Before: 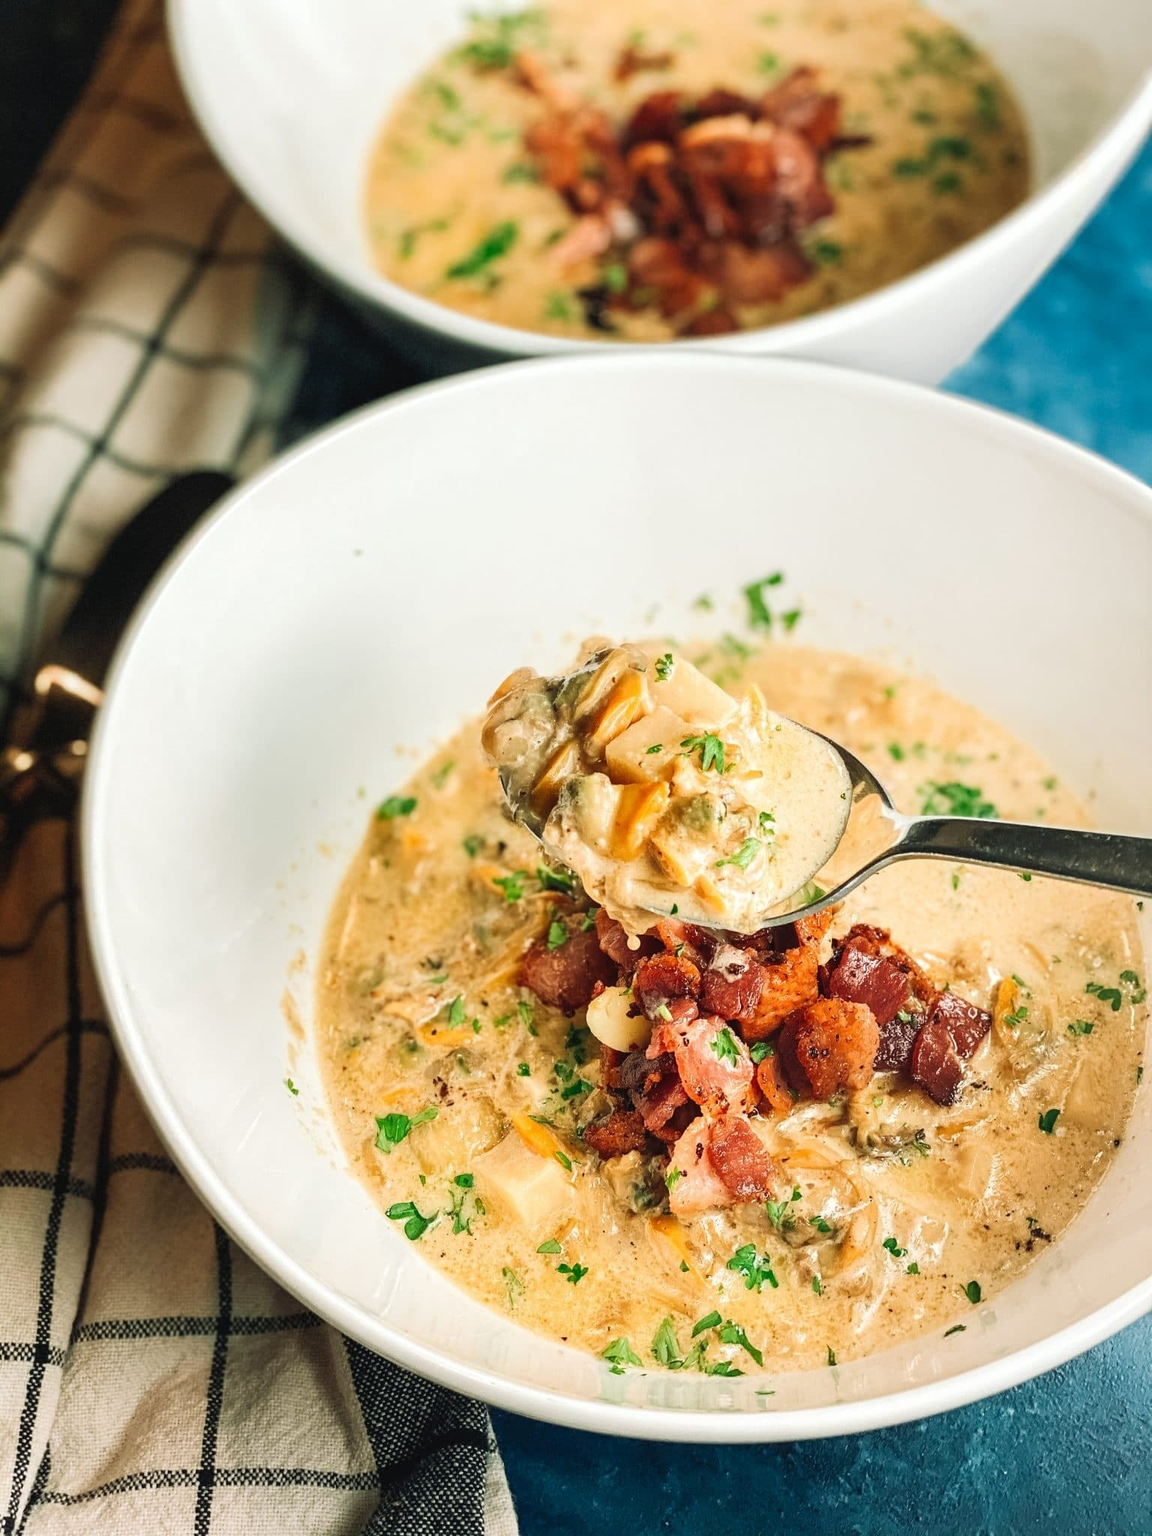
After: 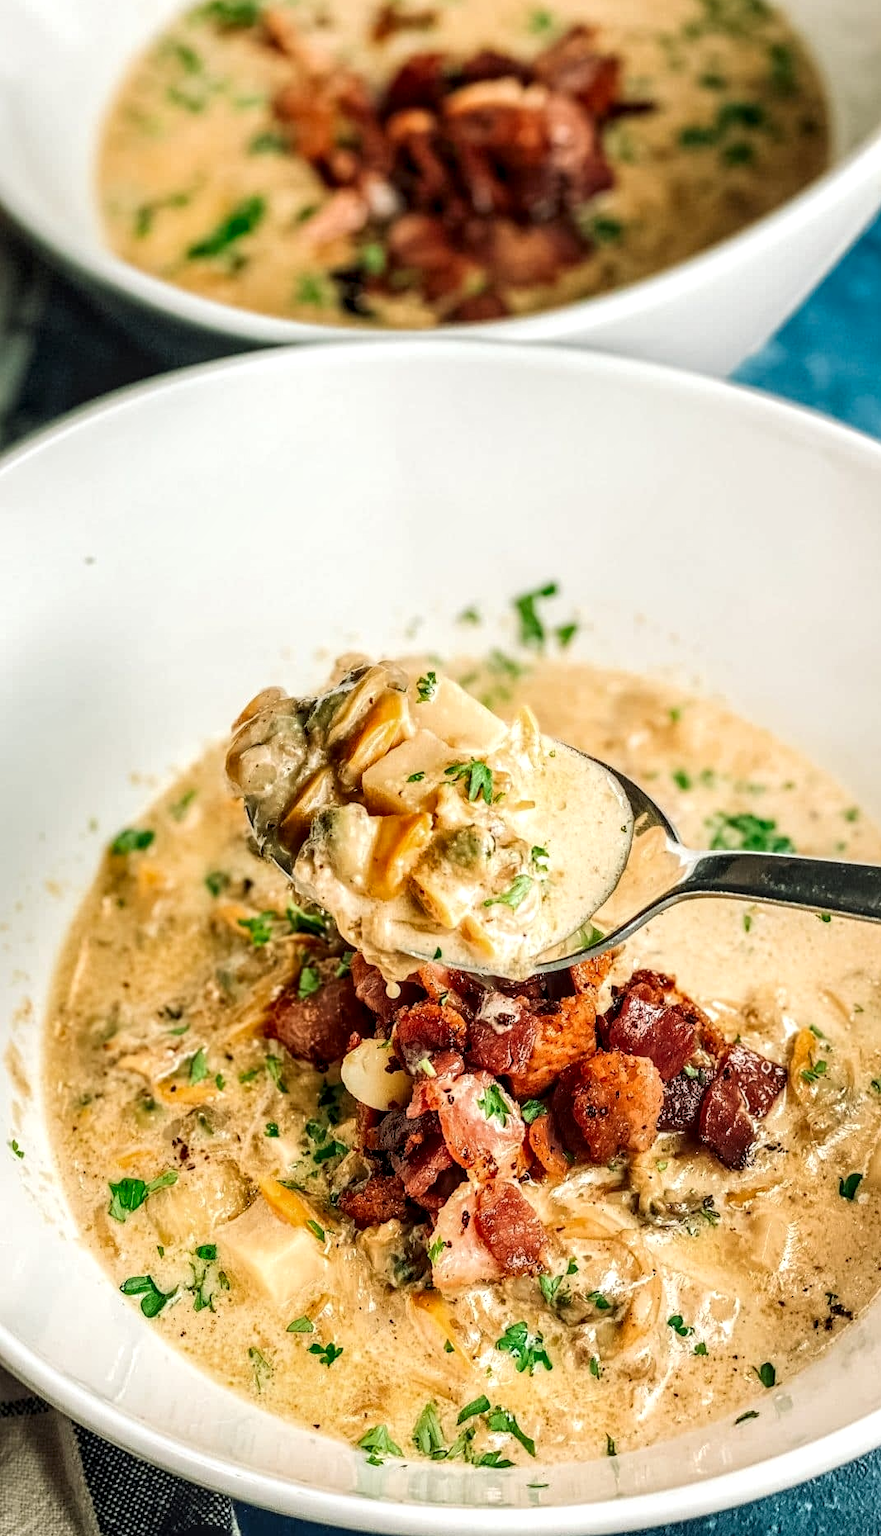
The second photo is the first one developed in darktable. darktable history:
local contrast: detail 150%
crop and rotate: left 24.034%, top 2.838%, right 6.406%, bottom 6.299%
